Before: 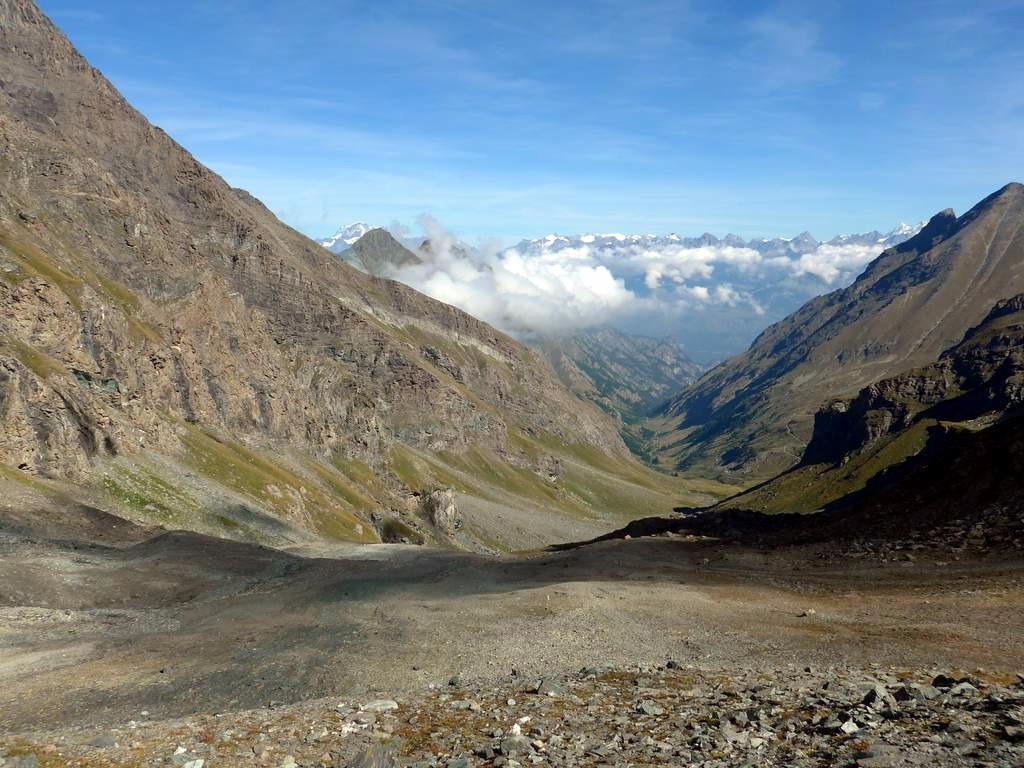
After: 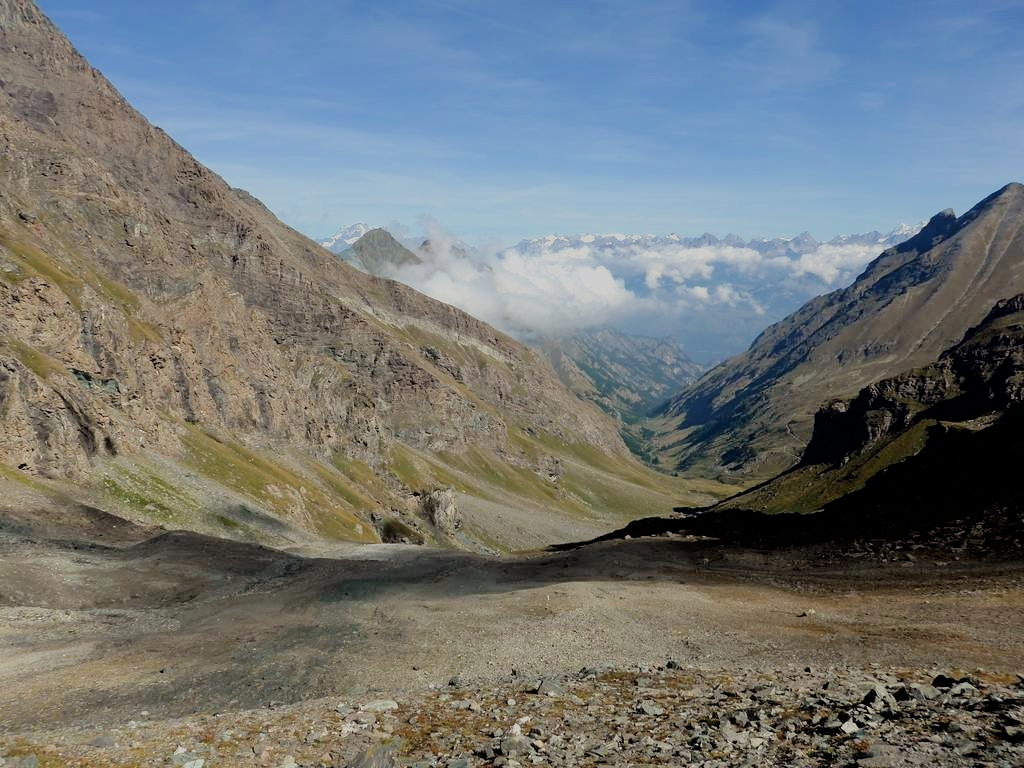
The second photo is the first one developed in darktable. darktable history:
filmic rgb: black relative exposure -6.95 EV, white relative exposure 5.68 EV, hardness 2.86
